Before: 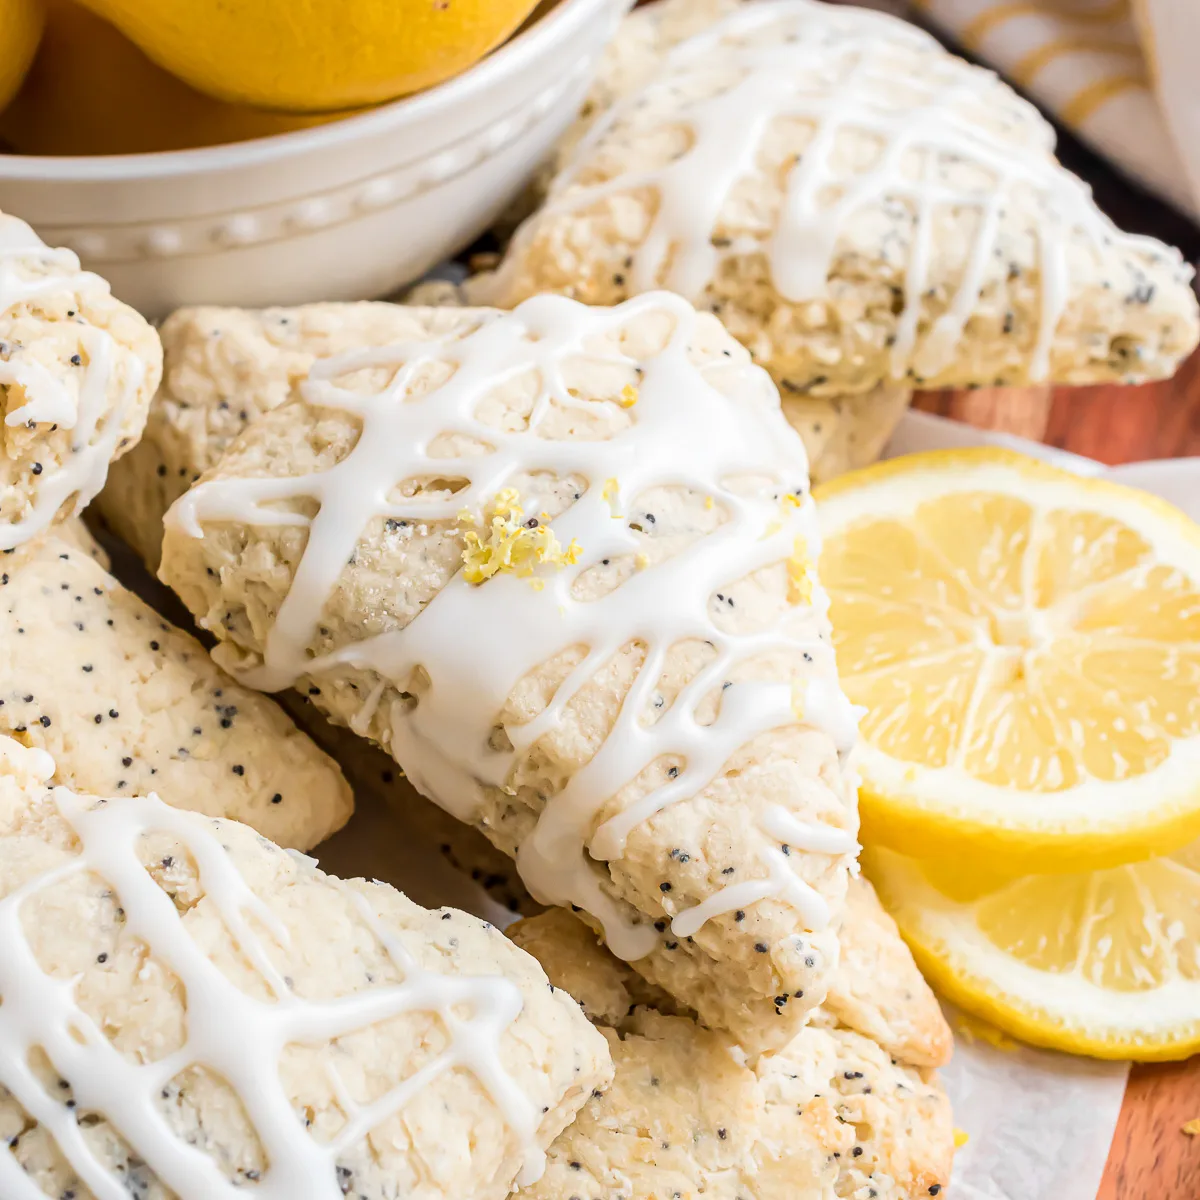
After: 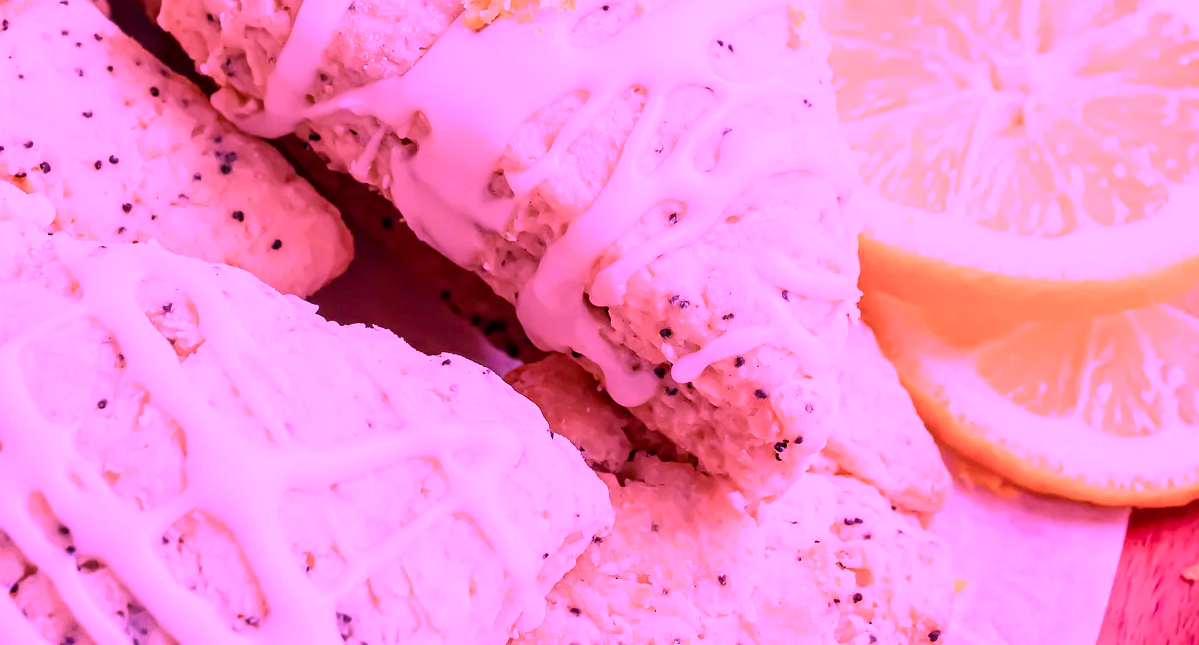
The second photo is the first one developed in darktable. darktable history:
color calibration: illuminant custom, x 0.261, y 0.521, temperature 7054.11 K
color balance rgb: perceptual saturation grading › global saturation 20%, perceptual saturation grading › highlights -25%, perceptual saturation grading › shadows 25%
crop and rotate: top 46.237%
